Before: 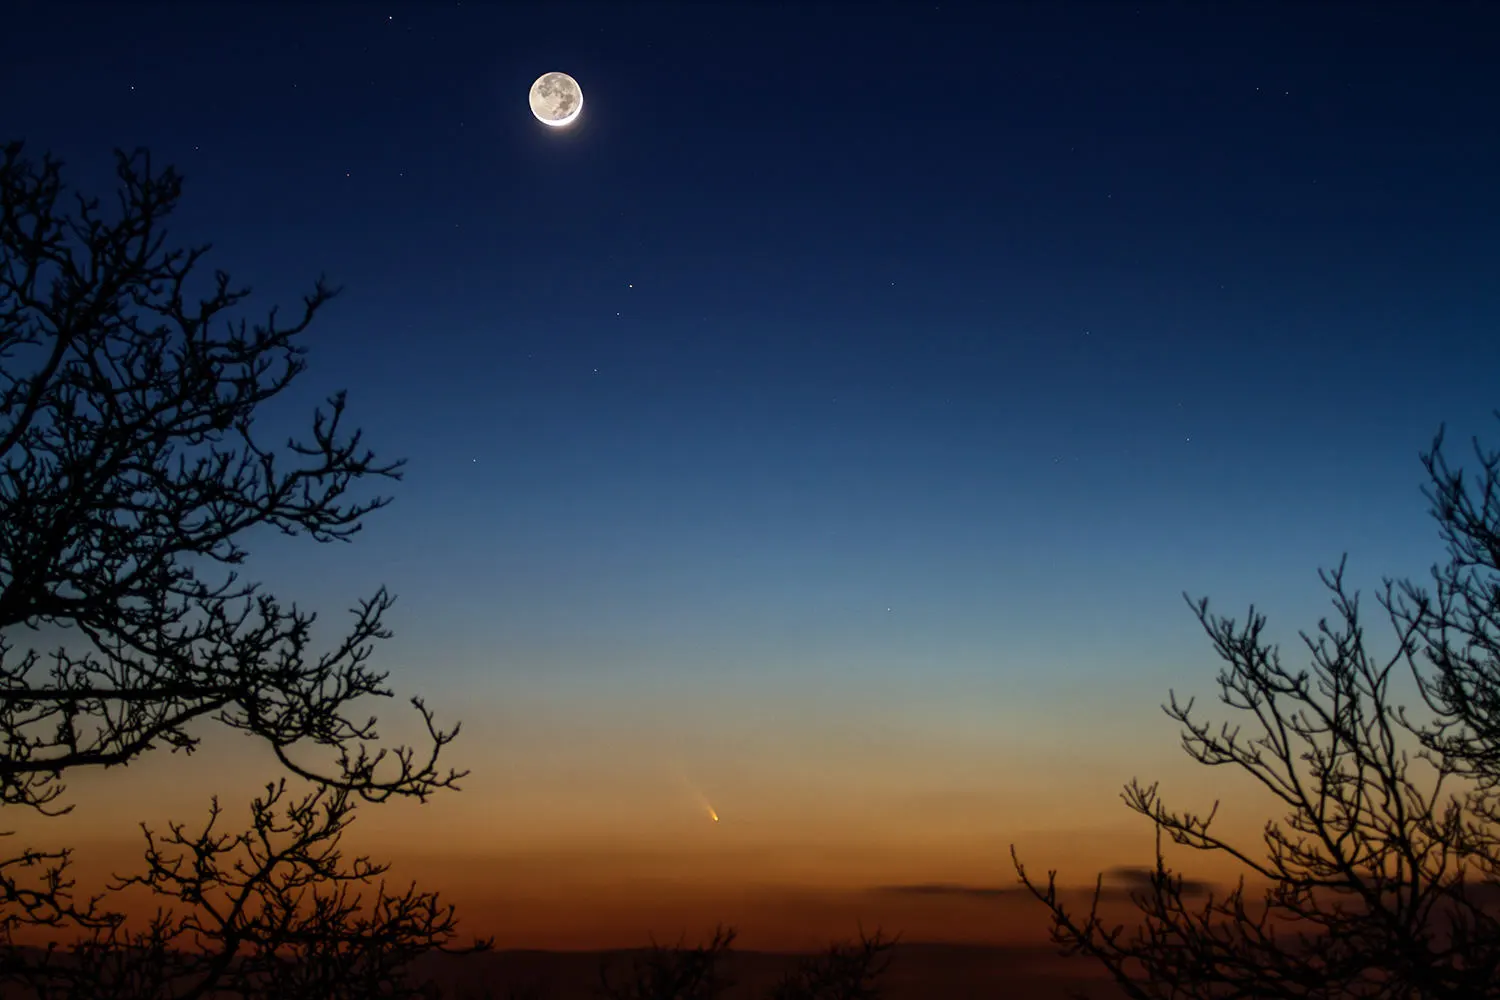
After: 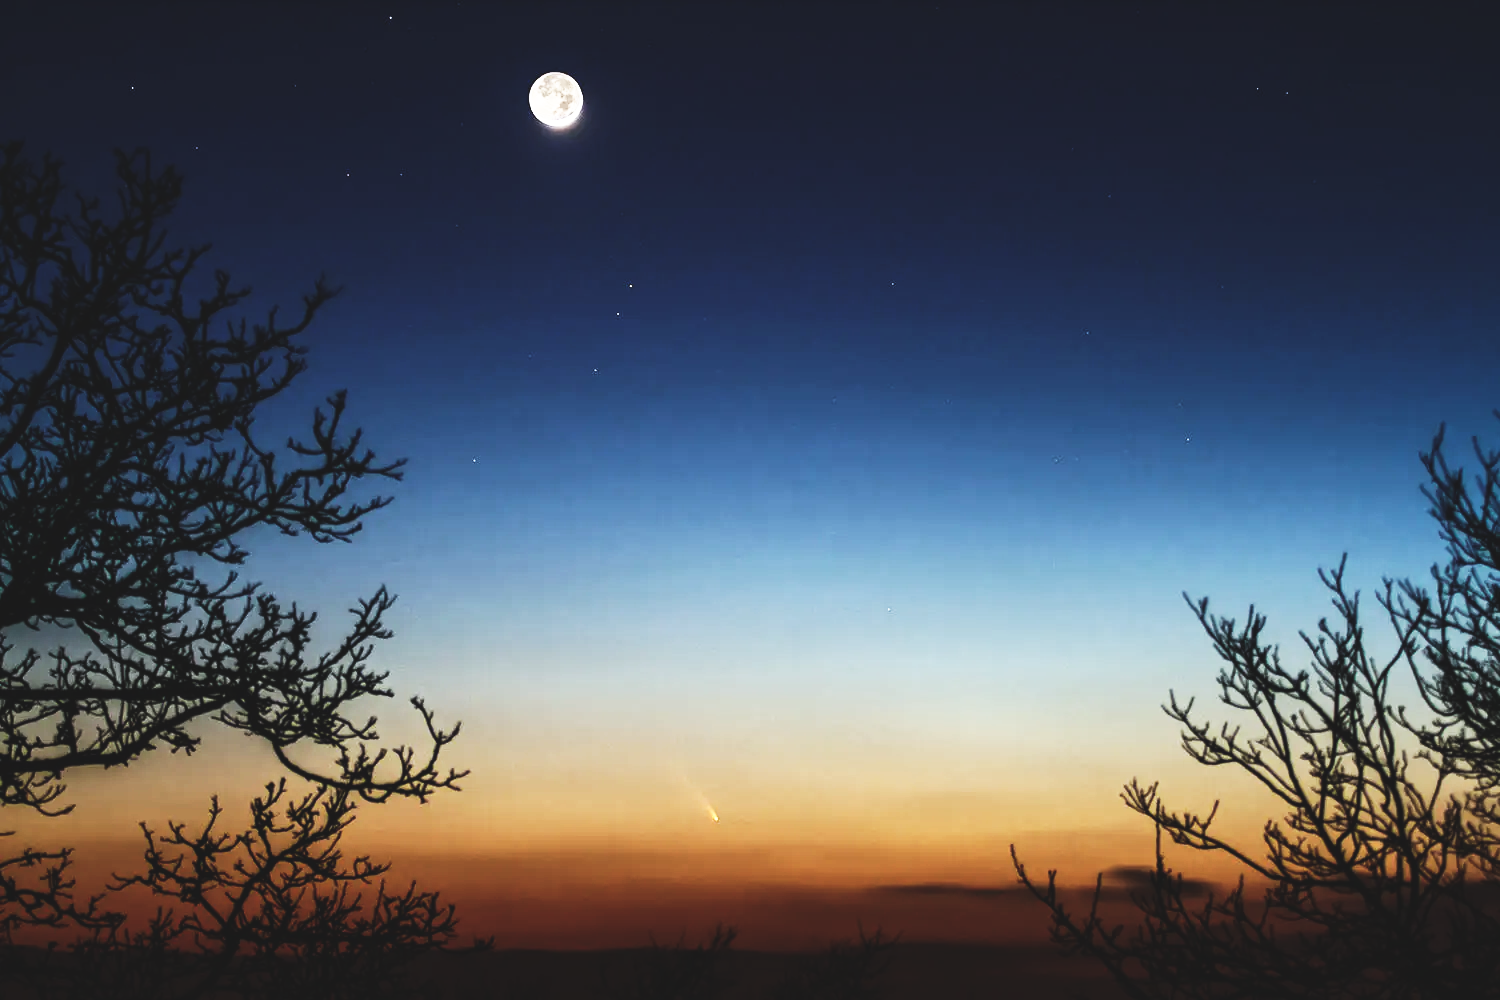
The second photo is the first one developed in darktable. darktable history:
tone equalizer: -8 EV -1.08 EV, -7 EV -1.01 EV, -6 EV -0.867 EV, -5 EV -0.578 EV, -3 EV 0.578 EV, -2 EV 0.867 EV, -1 EV 1.01 EV, +0 EV 1.08 EV, edges refinement/feathering 500, mask exposure compensation -1.57 EV, preserve details no
exposure: black level correction -0.036, exposure -0.497 EV, compensate highlight preservation false
white balance: red 0.978, blue 0.999
base curve: curves: ch0 [(0, 0) (0.007, 0.004) (0.027, 0.03) (0.046, 0.07) (0.207, 0.54) (0.442, 0.872) (0.673, 0.972) (1, 1)], preserve colors none
